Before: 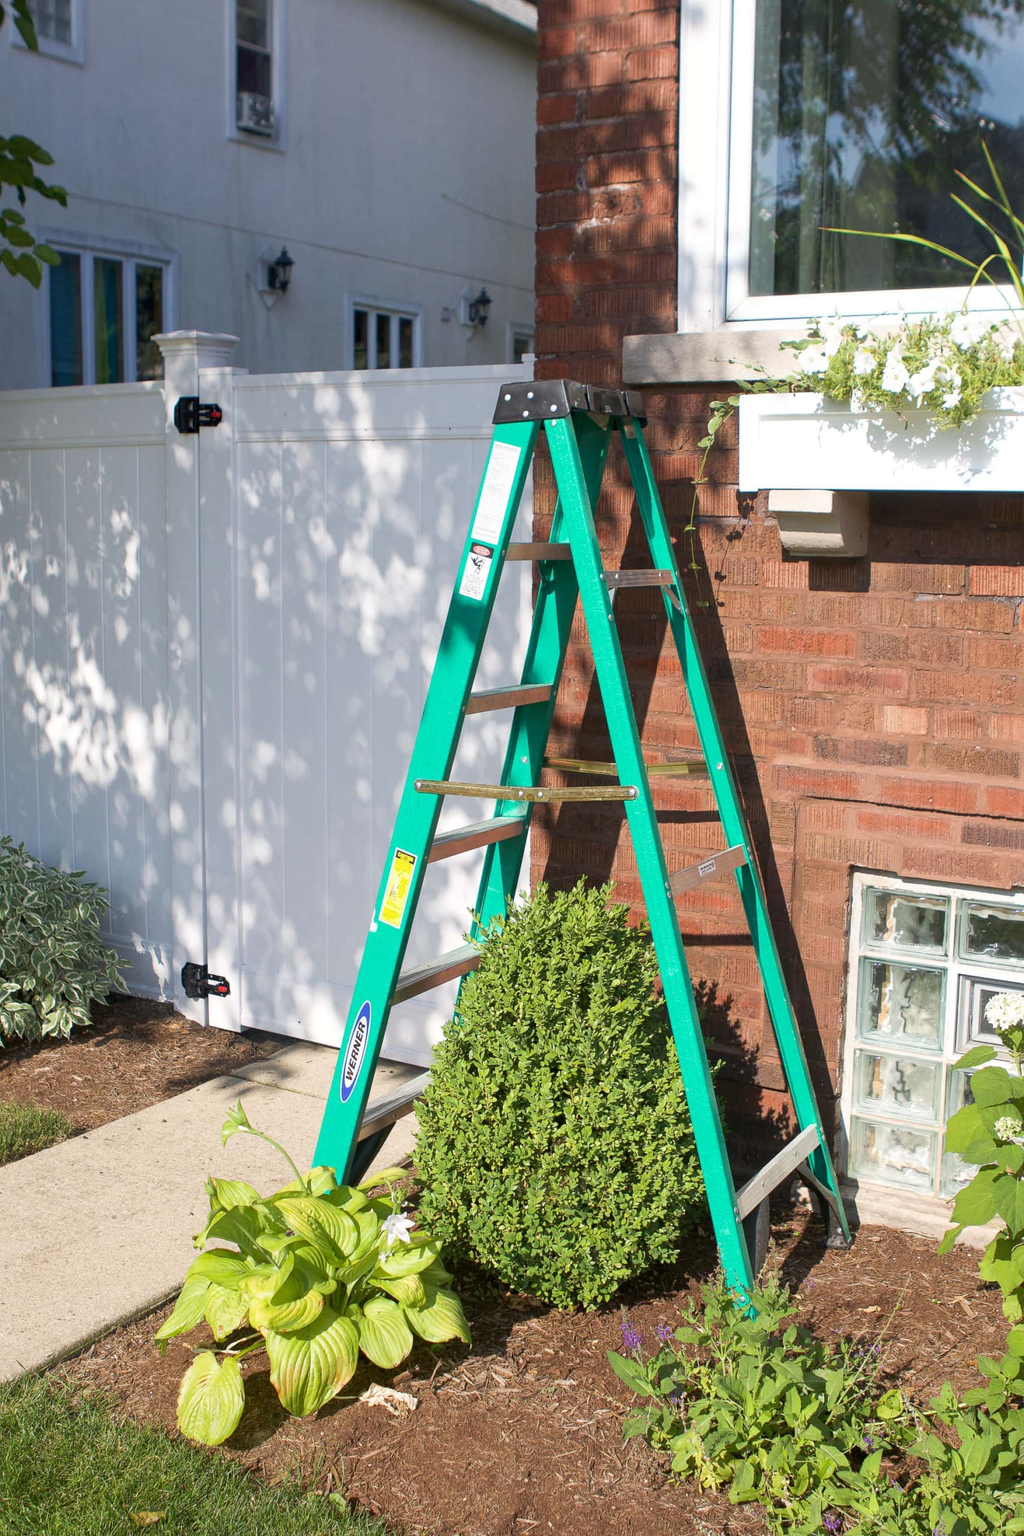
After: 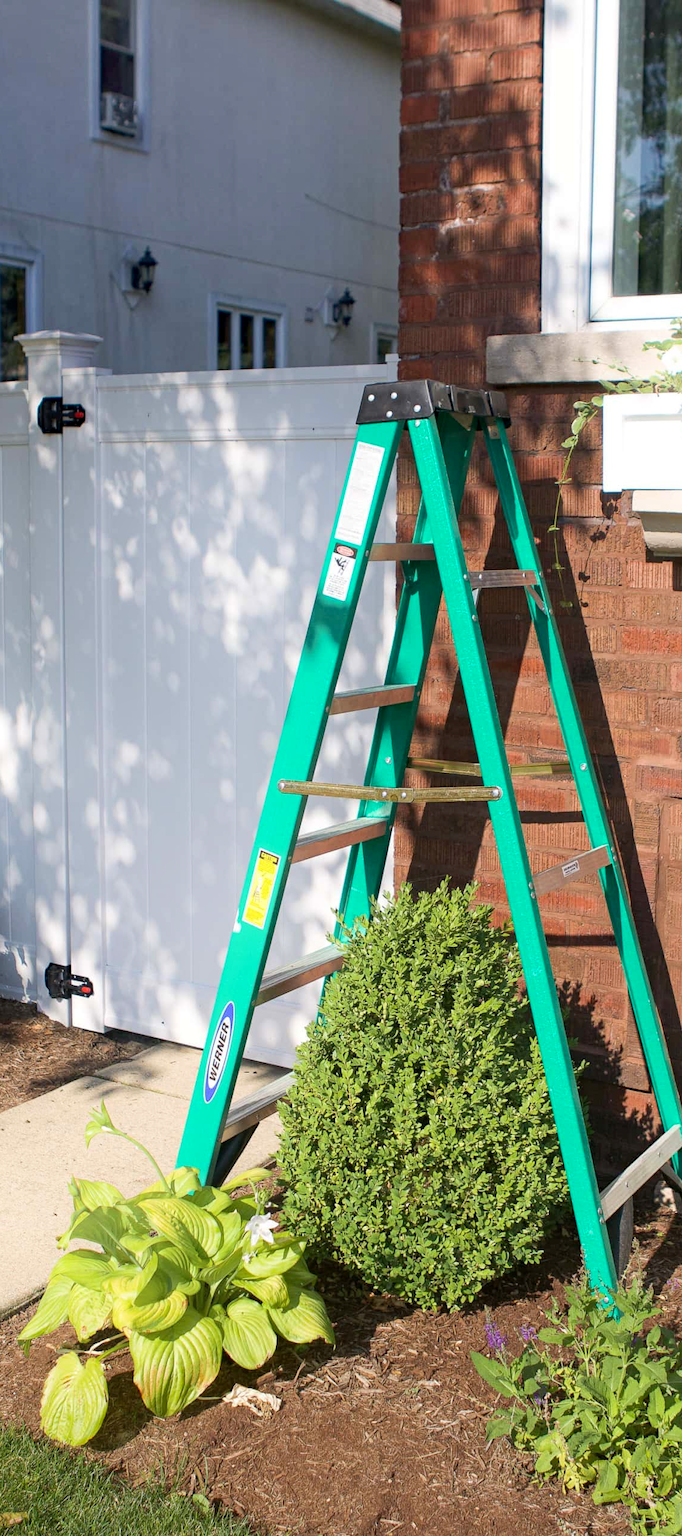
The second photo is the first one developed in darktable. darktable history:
crop and rotate: left 13.409%, right 19.924%
haze removal: compatibility mode true, adaptive false
shadows and highlights: highlights 70.7, soften with gaussian
